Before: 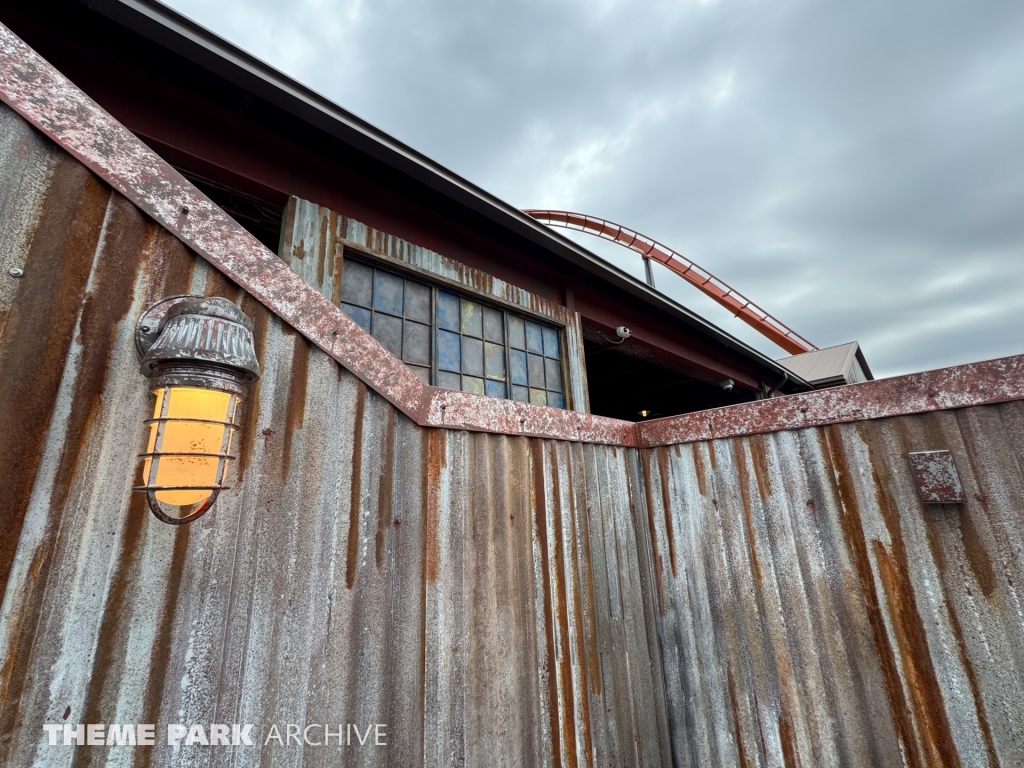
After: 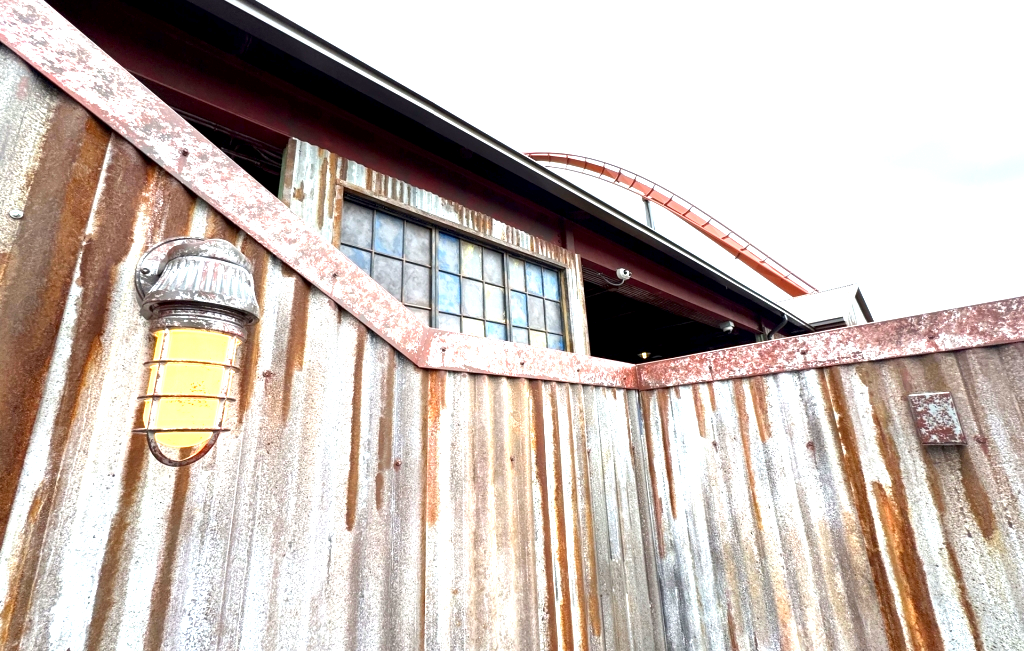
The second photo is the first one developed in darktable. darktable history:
crop: top 7.568%, bottom 7.62%
exposure: black level correction 0.001, exposure 1.729 EV, compensate highlight preservation false
